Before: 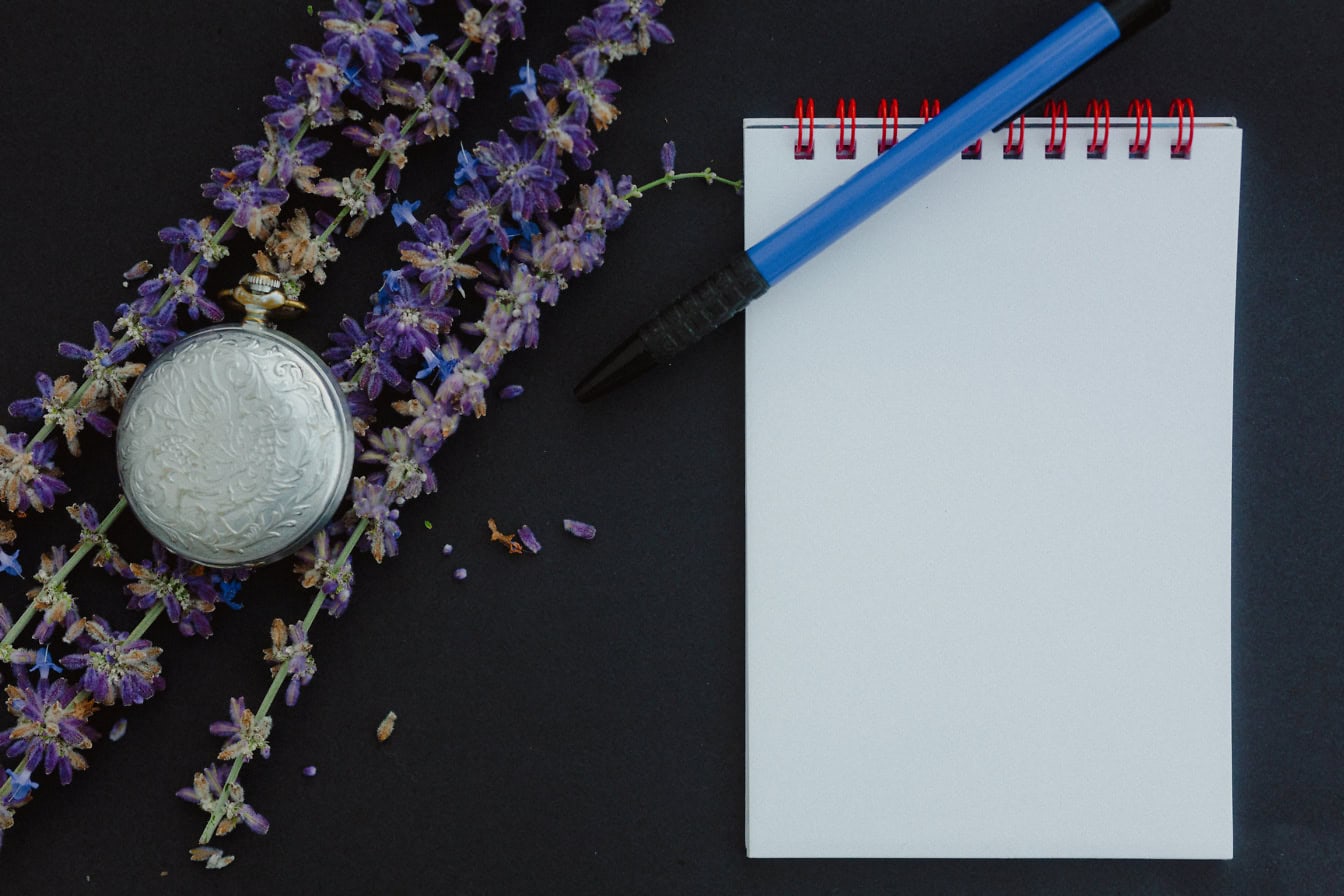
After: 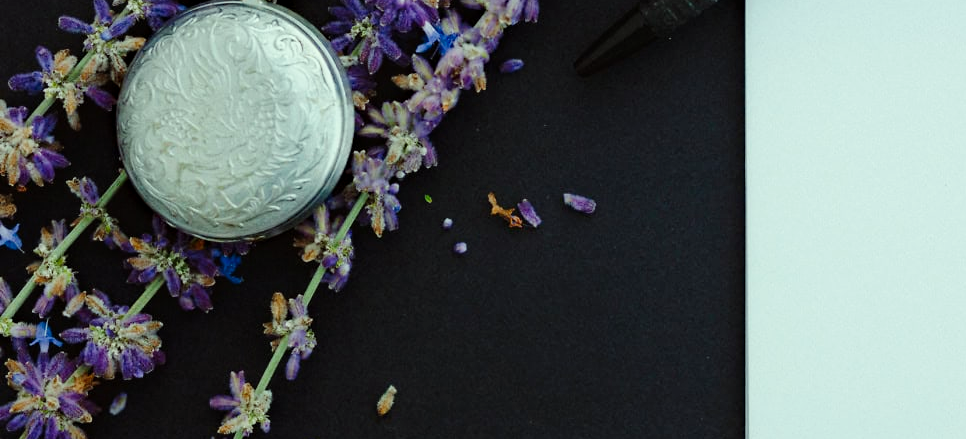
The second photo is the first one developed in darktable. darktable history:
color correction: highlights a* -8.67, highlights b* 3.48
haze removal: compatibility mode true, adaptive false
crop: top 36.493%, right 28.112%, bottom 14.498%
tone curve: curves: ch0 [(0, 0) (0.051, 0.047) (0.102, 0.099) (0.258, 0.29) (0.442, 0.527) (0.695, 0.804) (0.88, 0.952) (1, 1)]; ch1 [(0, 0) (0.339, 0.298) (0.402, 0.363) (0.444, 0.415) (0.485, 0.469) (0.494, 0.493) (0.504, 0.501) (0.525, 0.534) (0.555, 0.593) (0.594, 0.648) (1, 1)]; ch2 [(0, 0) (0.48, 0.48) (0.504, 0.5) (0.535, 0.557) (0.581, 0.623) (0.649, 0.683) (0.824, 0.815) (1, 1)], preserve colors none
